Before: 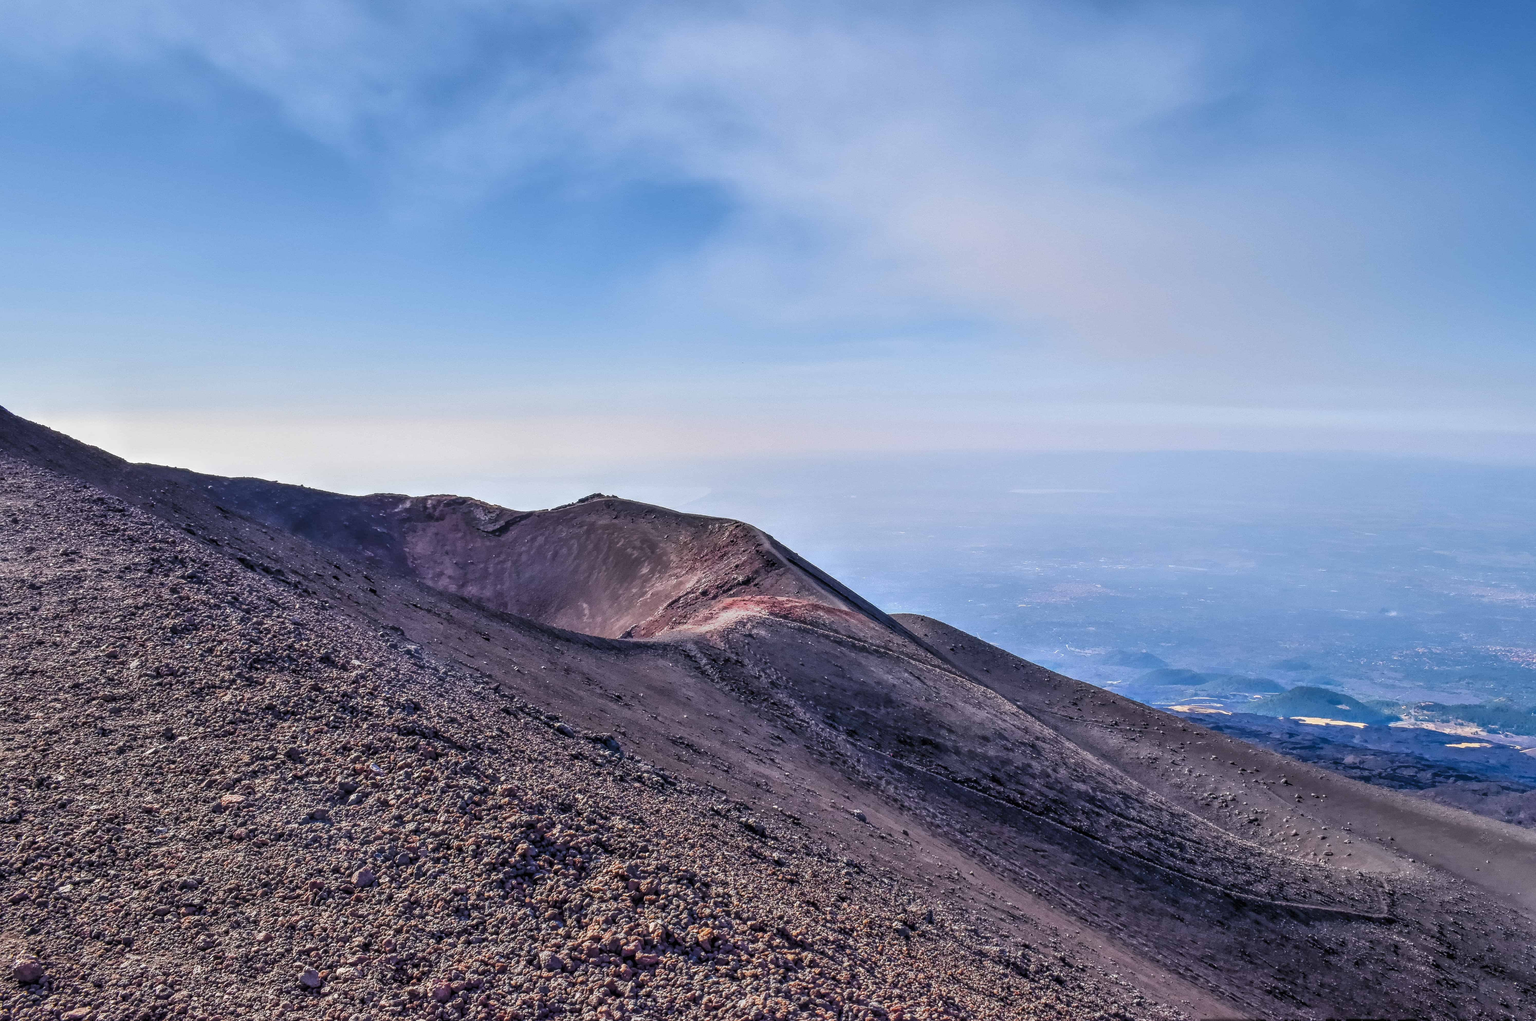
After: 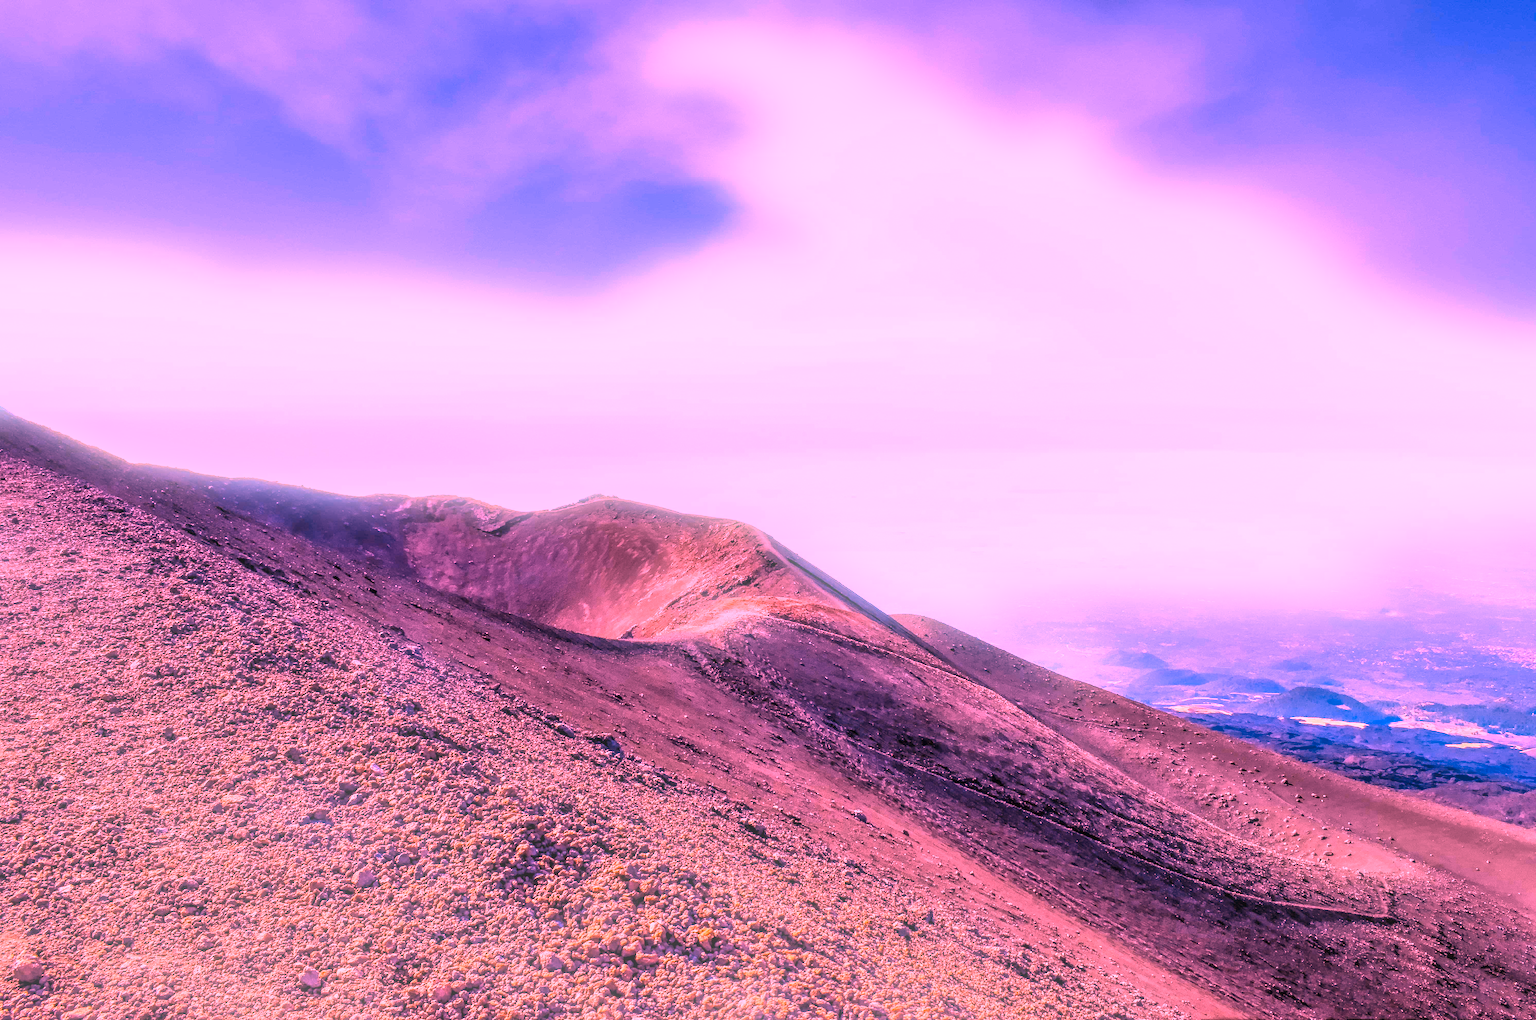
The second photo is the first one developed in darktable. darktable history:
white balance: red 2.207, blue 1.293
color contrast: green-magenta contrast 0.85, blue-yellow contrast 1.25, unbound 0
graduated density: hue 238.83°, saturation 50%
bloom: on, module defaults
